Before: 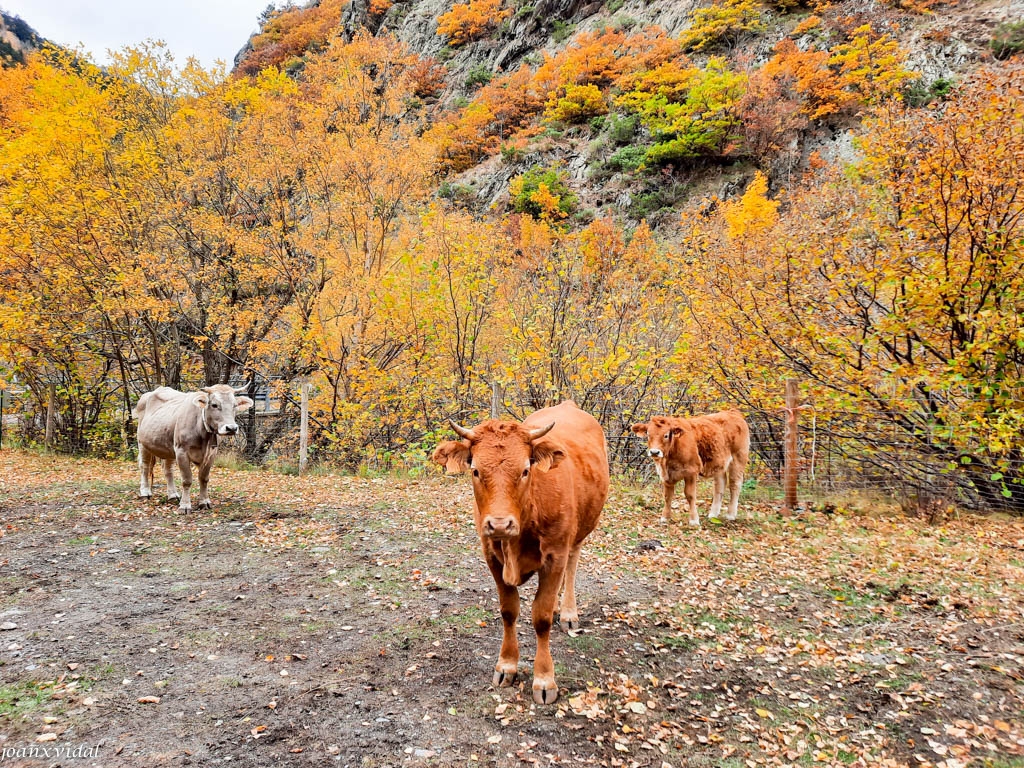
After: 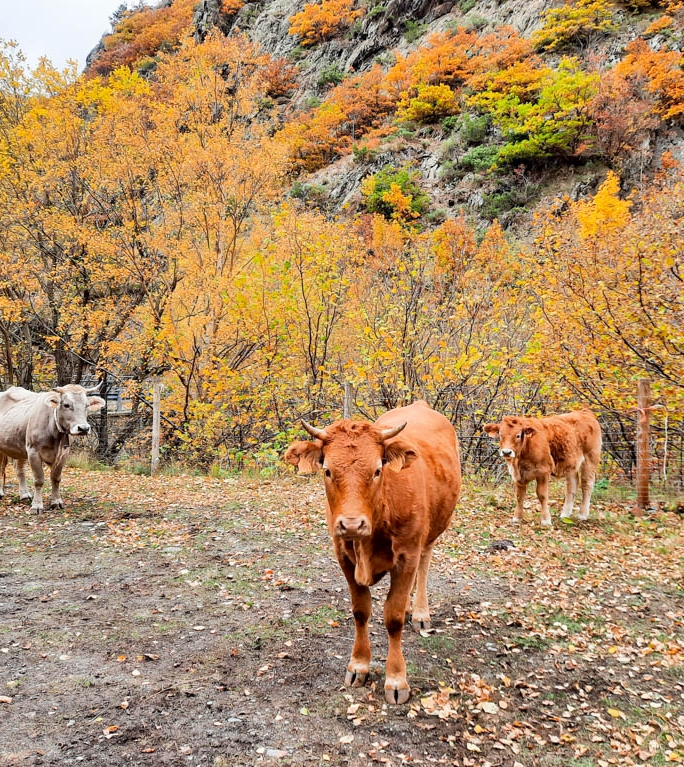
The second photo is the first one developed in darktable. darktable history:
crop and rotate: left 14.461%, right 18.682%
